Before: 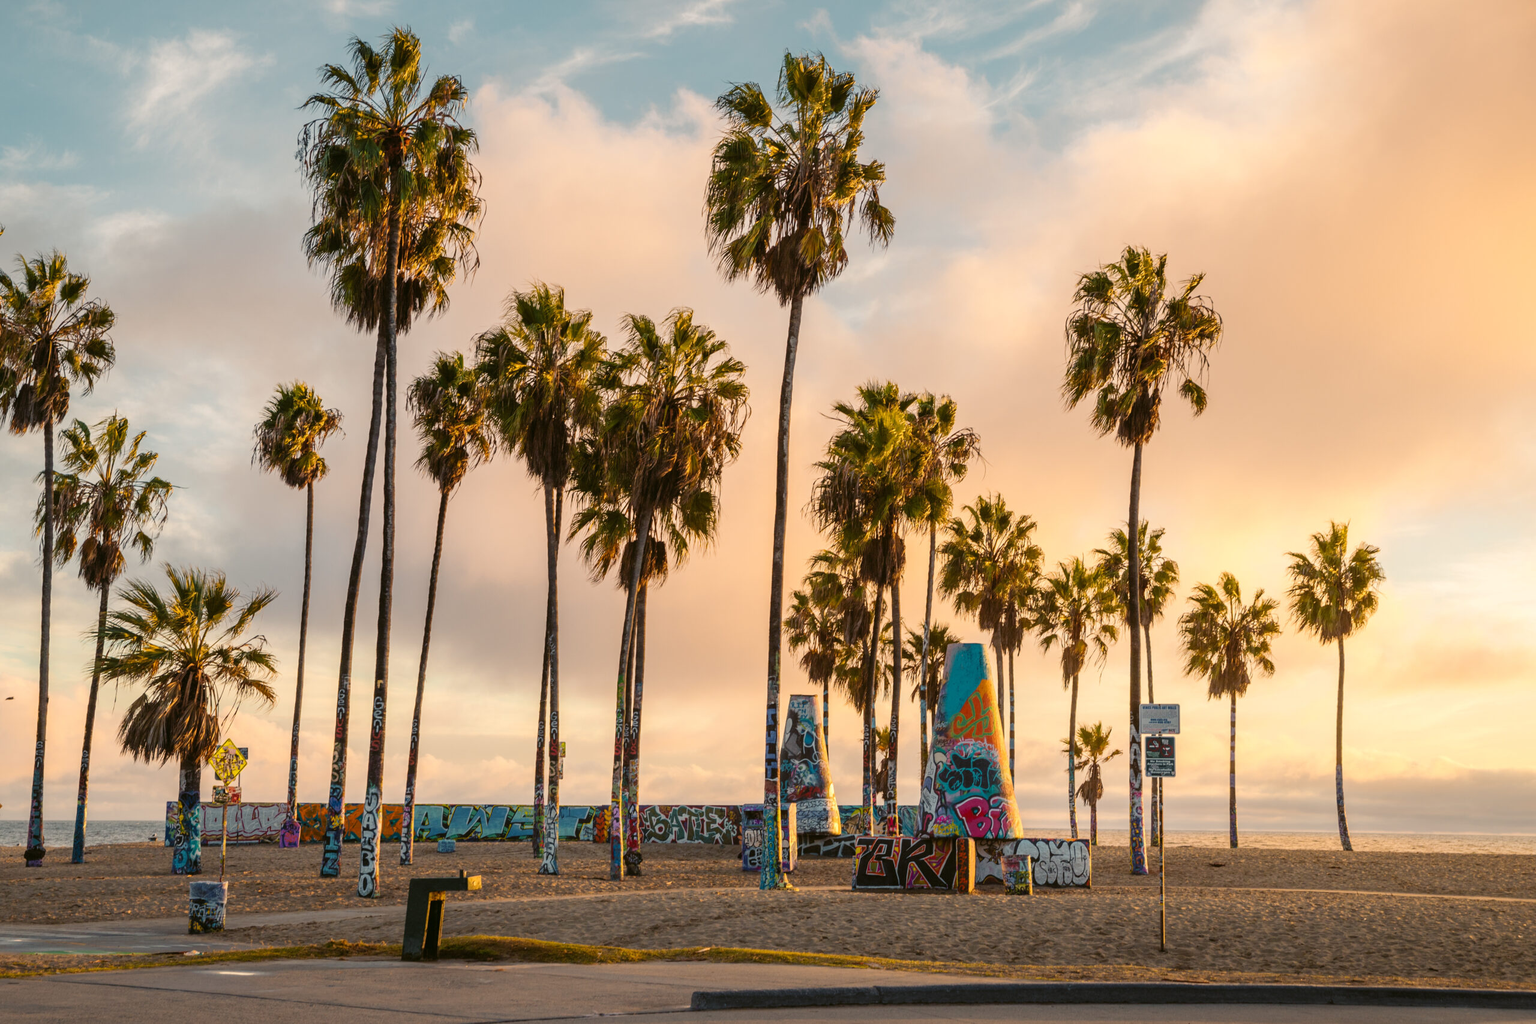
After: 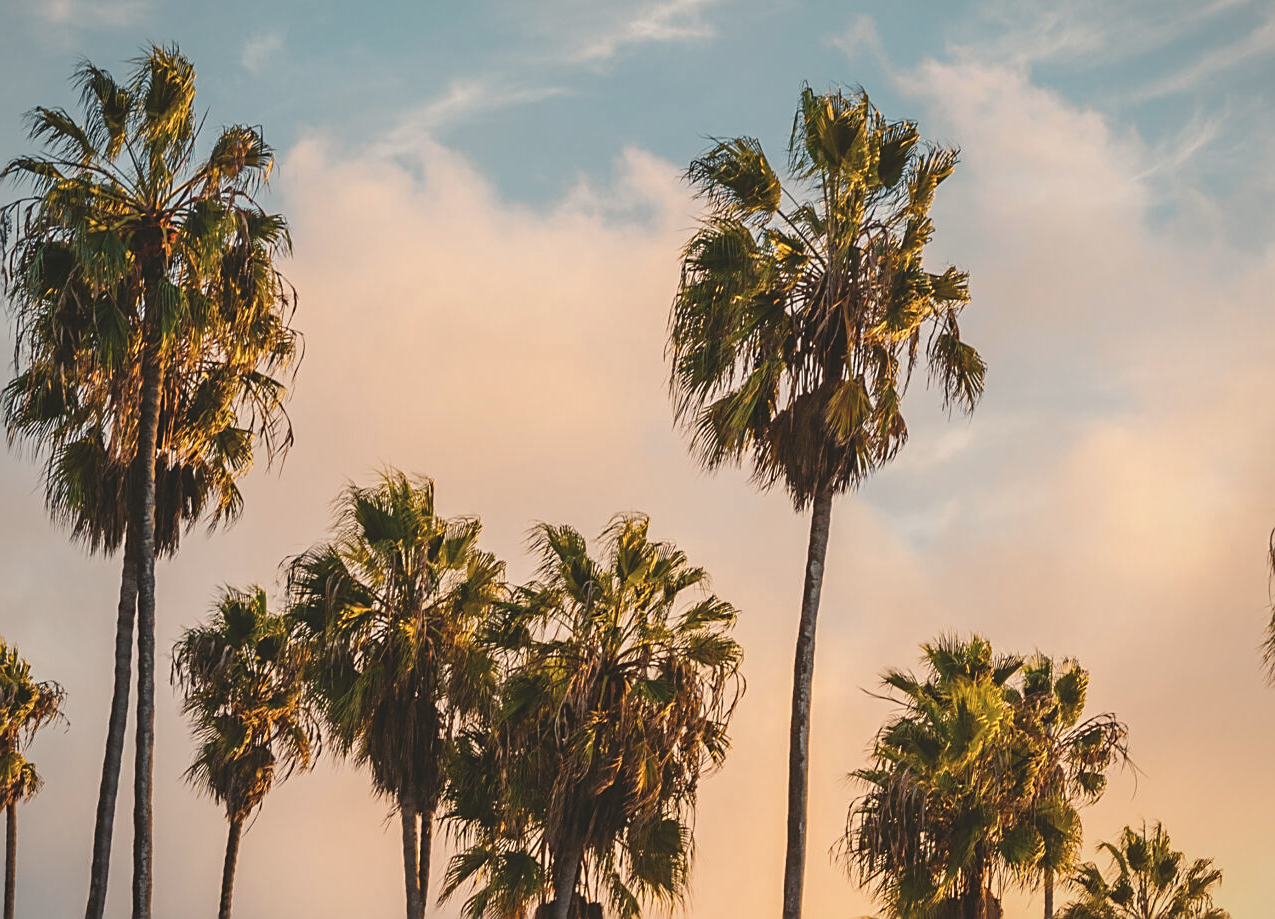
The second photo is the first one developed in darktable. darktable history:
exposure: black level correction -0.015, exposure -0.137 EV, compensate highlight preservation false
vignetting: fall-off radius 60.92%, brightness -0.309, saturation -0.05
crop: left 19.804%, right 30.353%, bottom 46.146%
sharpen: on, module defaults
